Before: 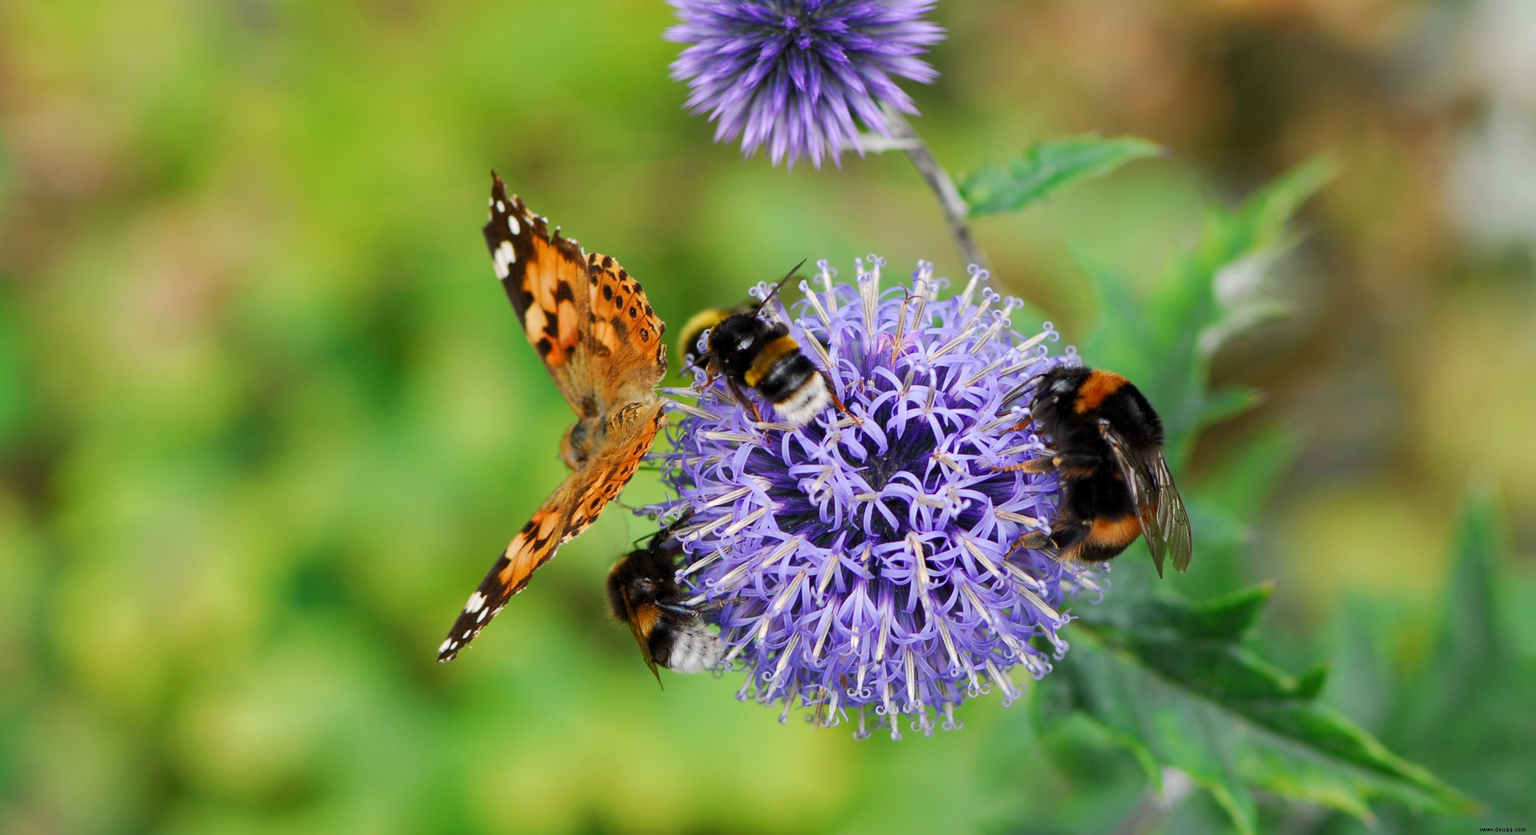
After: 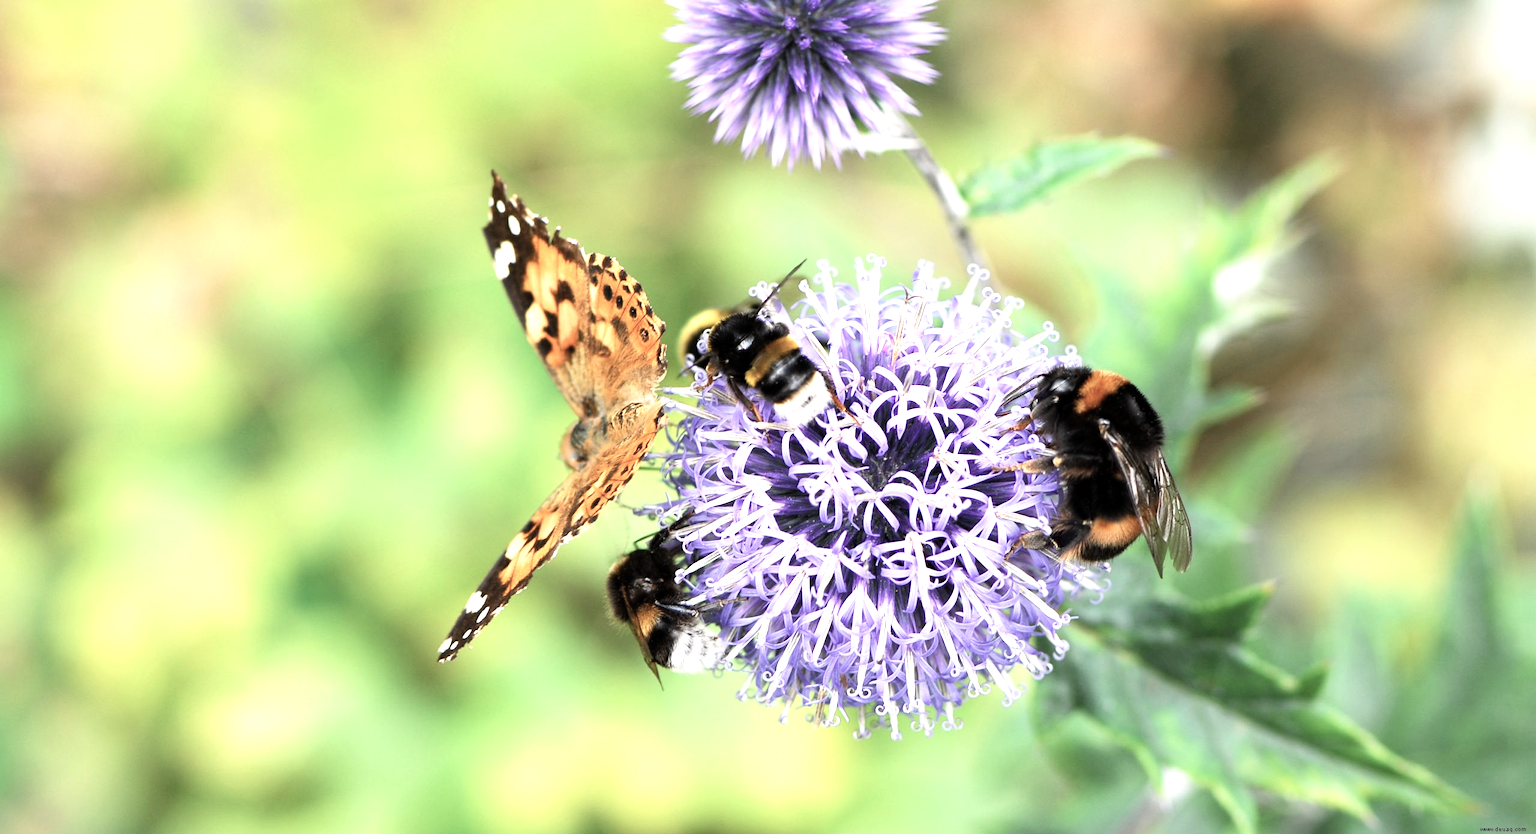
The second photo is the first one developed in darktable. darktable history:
tone equalizer: -8 EV -0.733 EV, -7 EV -0.737 EV, -6 EV -0.57 EV, -5 EV -0.411 EV, -3 EV 0.395 EV, -2 EV 0.6 EV, -1 EV 0.693 EV, +0 EV 0.743 EV
contrast brightness saturation: contrast 0.104, saturation -0.376
exposure: exposure 0.568 EV, compensate exposure bias true, compensate highlight preservation false
